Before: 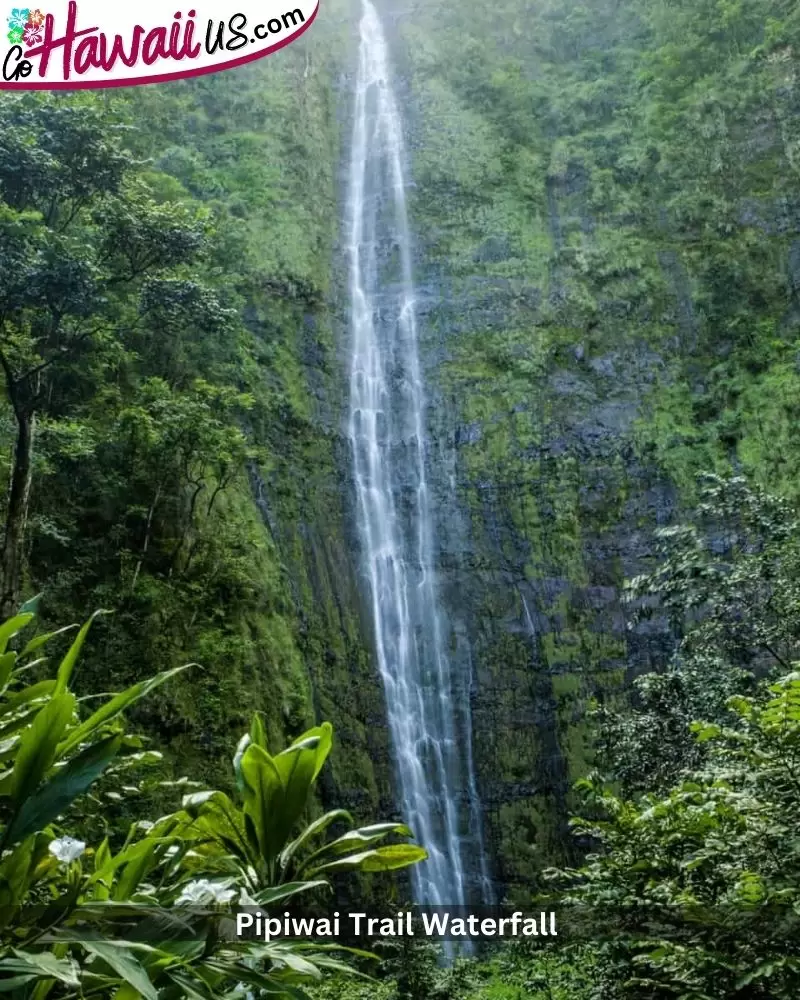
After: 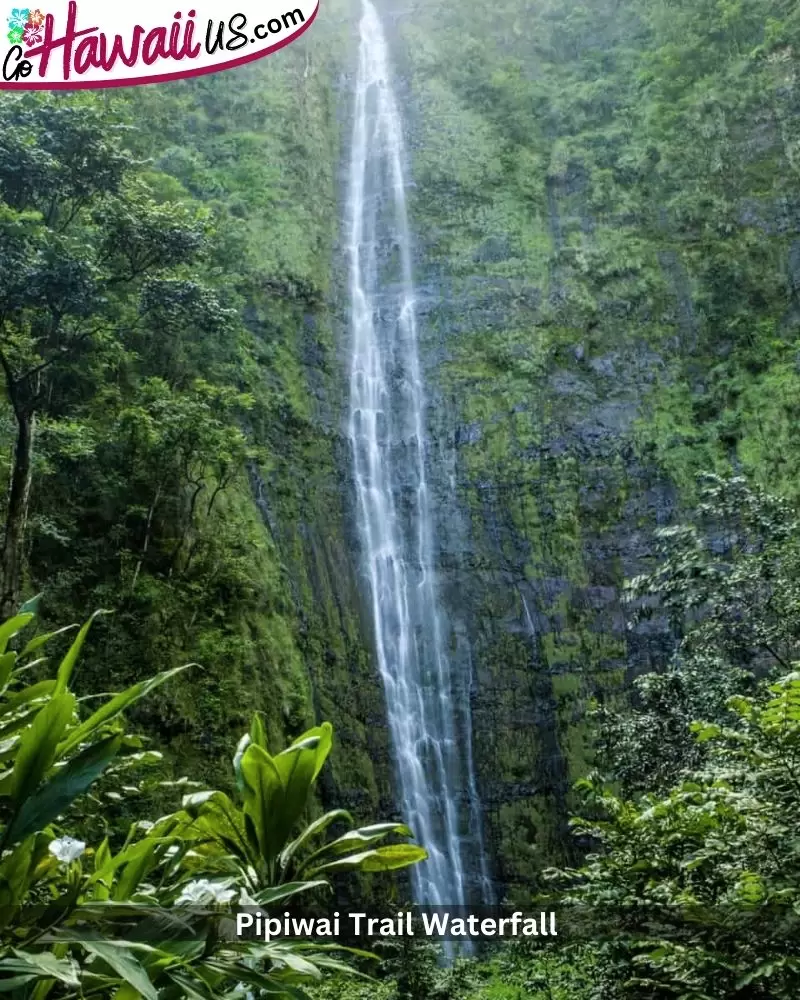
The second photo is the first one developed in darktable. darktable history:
tone curve: curves: ch0 [(0, 0) (0.003, 0.003) (0.011, 0.011) (0.025, 0.026) (0.044, 0.046) (0.069, 0.071) (0.1, 0.103) (0.136, 0.14) (0.177, 0.183) (0.224, 0.231) (0.277, 0.286) (0.335, 0.346) (0.399, 0.412) (0.468, 0.483) (0.543, 0.56) (0.623, 0.643) (0.709, 0.732) (0.801, 0.826) (0.898, 0.917) (1, 1)], color space Lab, independent channels, preserve colors none
color correction: highlights b* 0
